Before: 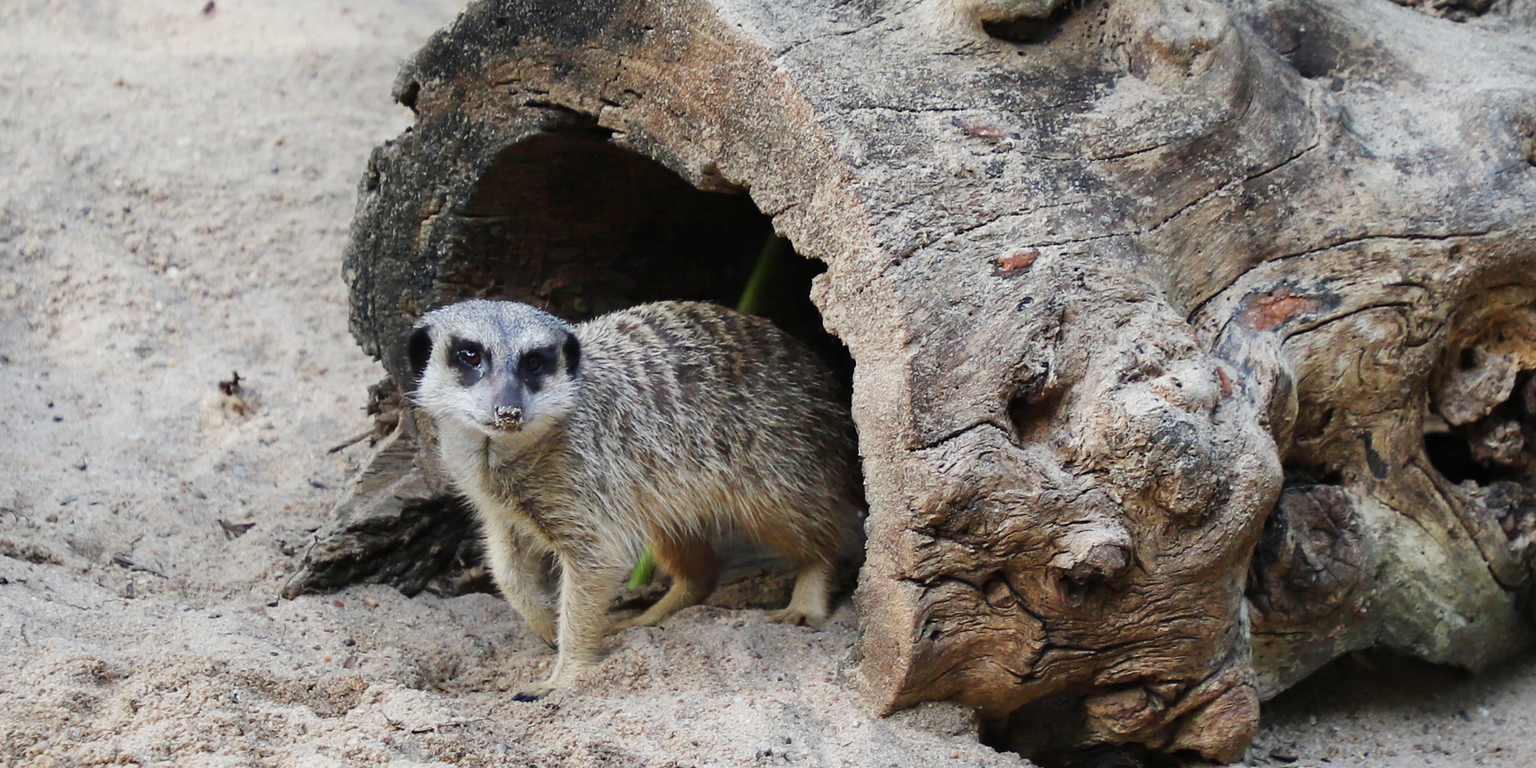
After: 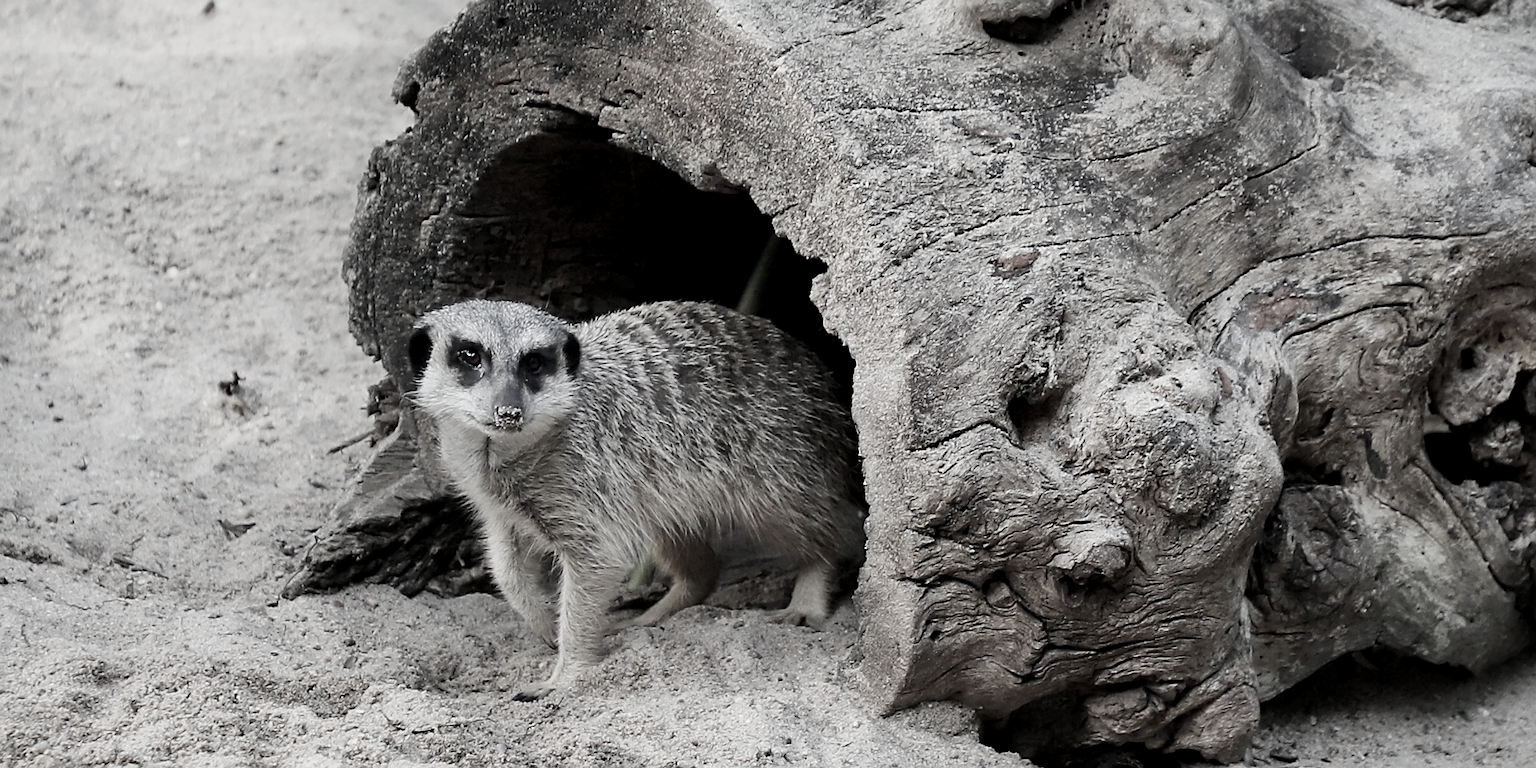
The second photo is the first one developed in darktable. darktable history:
sharpen: on, module defaults
color correction: saturation 0.2
exposure: black level correction 0.005, exposure 0.014 EV, compensate highlight preservation false
